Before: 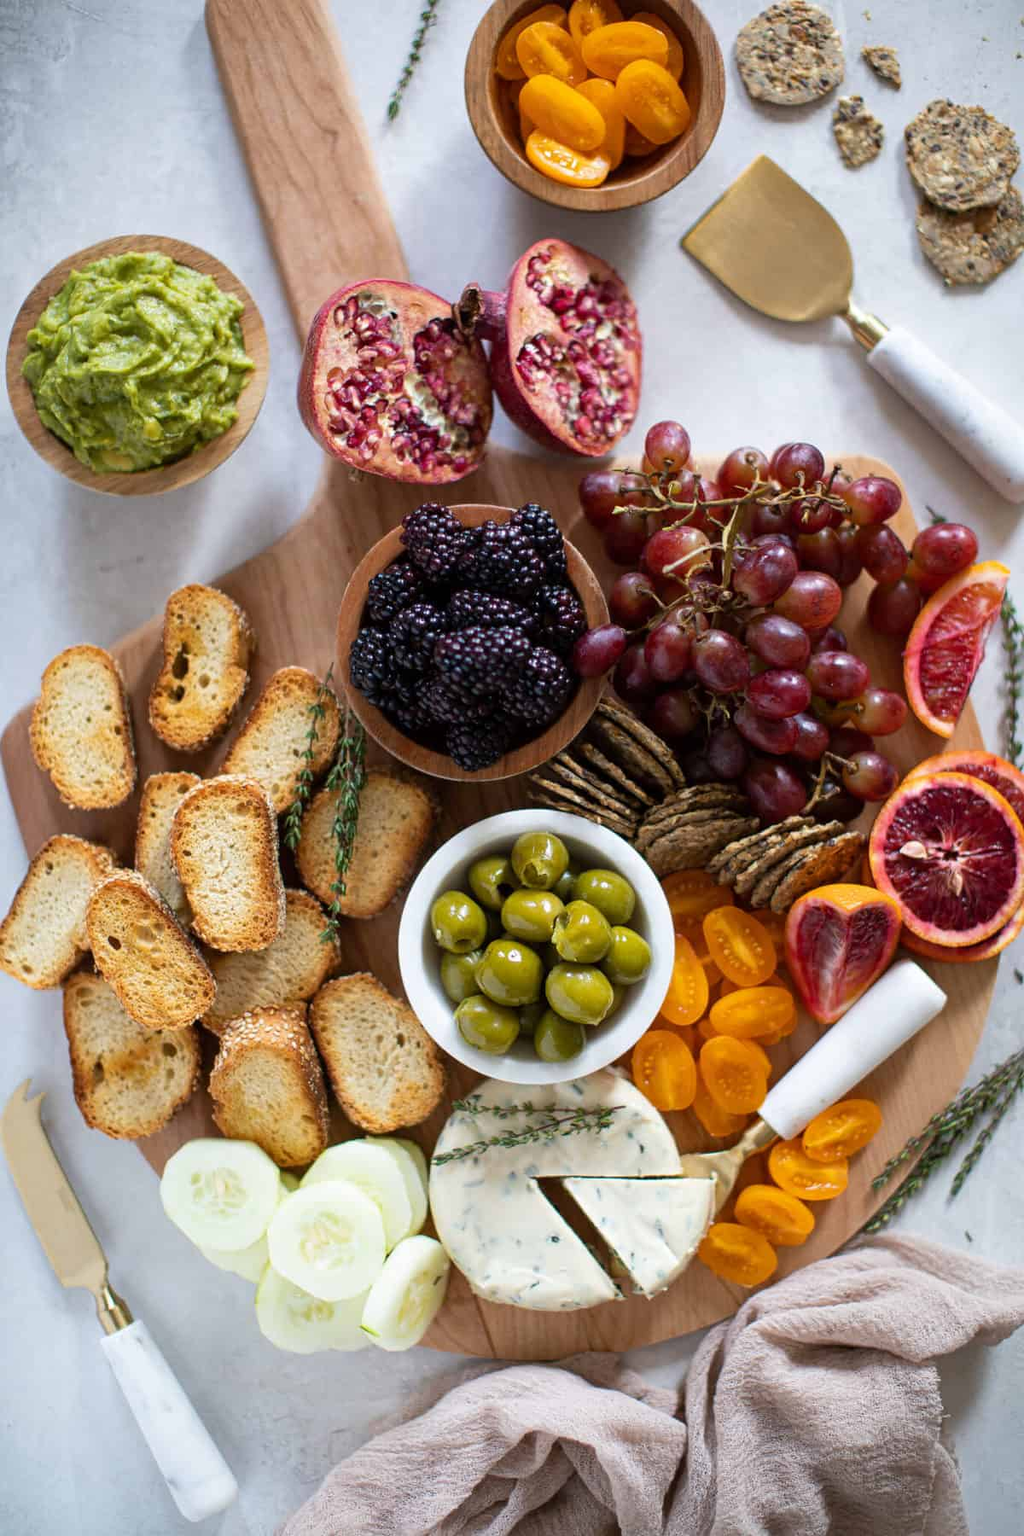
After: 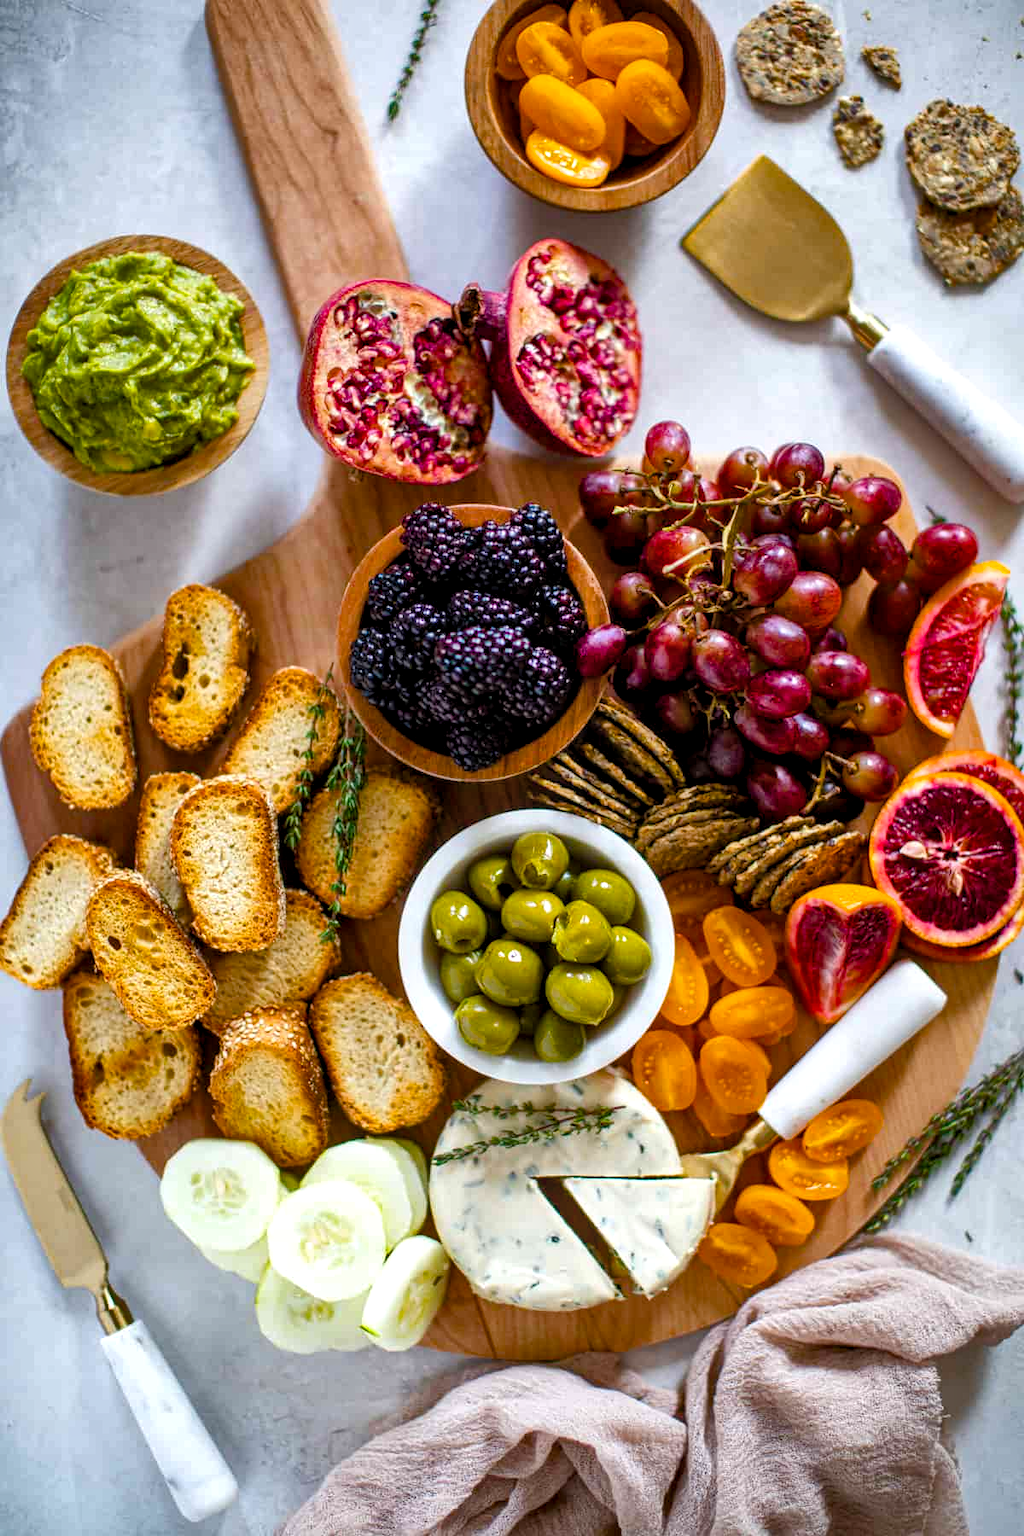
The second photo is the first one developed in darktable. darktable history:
shadows and highlights: highlights color adjustment 38.99%, low approximation 0.01, soften with gaussian
levels: levels [0.016, 0.484, 0.953]
color balance rgb: linear chroma grading › global chroma 14.663%, perceptual saturation grading › global saturation 35.092%, perceptual saturation grading › highlights -29.813%, perceptual saturation grading › shadows 35.269%
local contrast: on, module defaults
